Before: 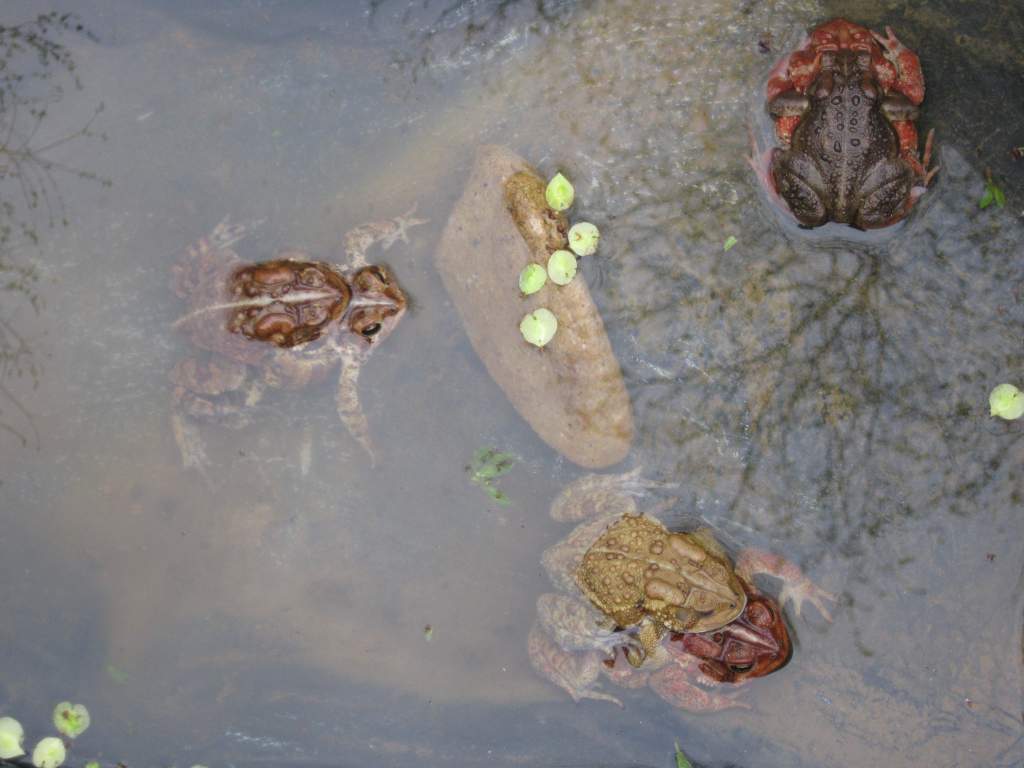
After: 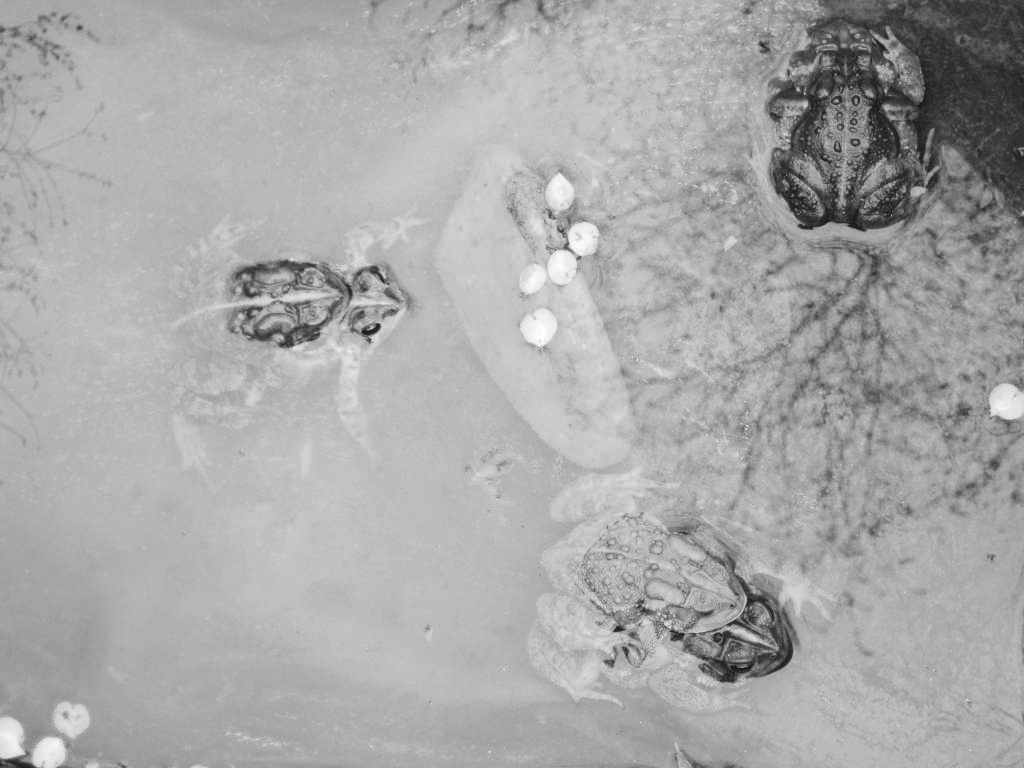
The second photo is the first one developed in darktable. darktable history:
tone curve: curves: ch0 [(0, 0) (0.003, 0.061) (0.011, 0.065) (0.025, 0.066) (0.044, 0.077) (0.069, 0.092) (0.1, 0.106) (0.136, 0.125) (0.177, 0.16) (0.224, 0.206) (0.277, 0.272) (0.335, 0.356) (0.399, 0.472) (0.468, 0.59) (0.543, 0.686) (0.623, 0.766) (0.709, 0.832) (0.801, 0.886) (0.898, 0.929) (1, 1)], preserve colors none
monochrome: a 14.95, b -89.96
exposure: exposure 0.4 EV, compensate highlight preservation false
